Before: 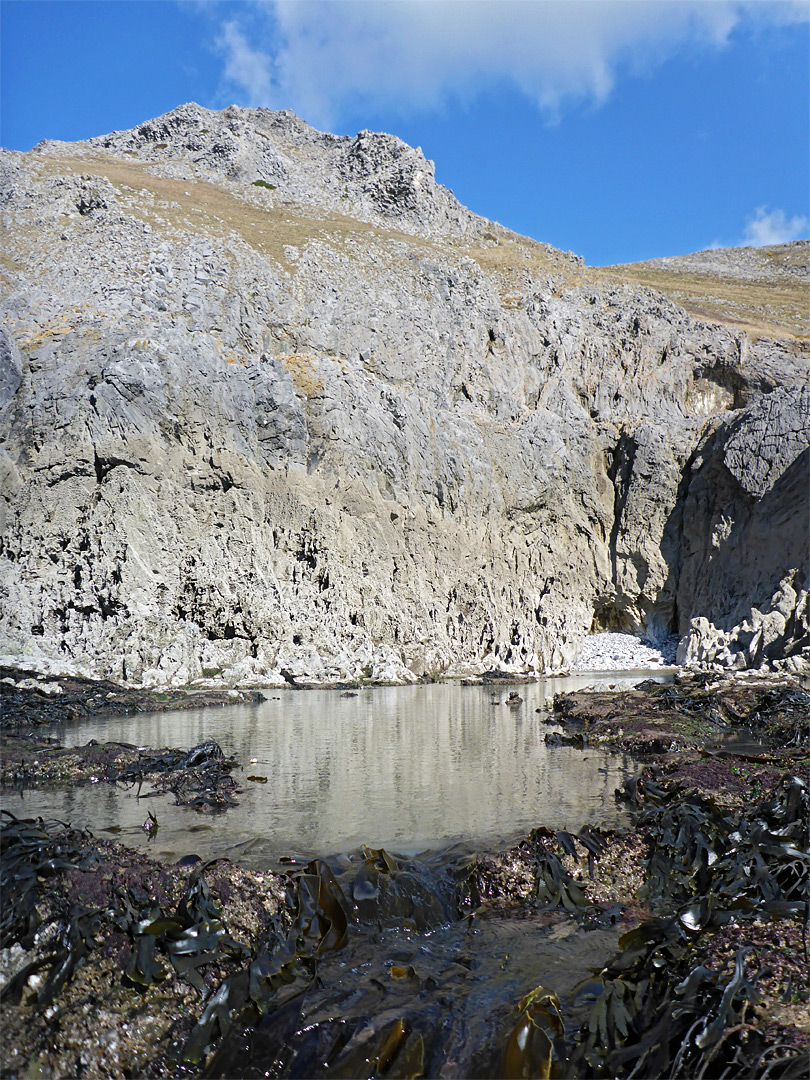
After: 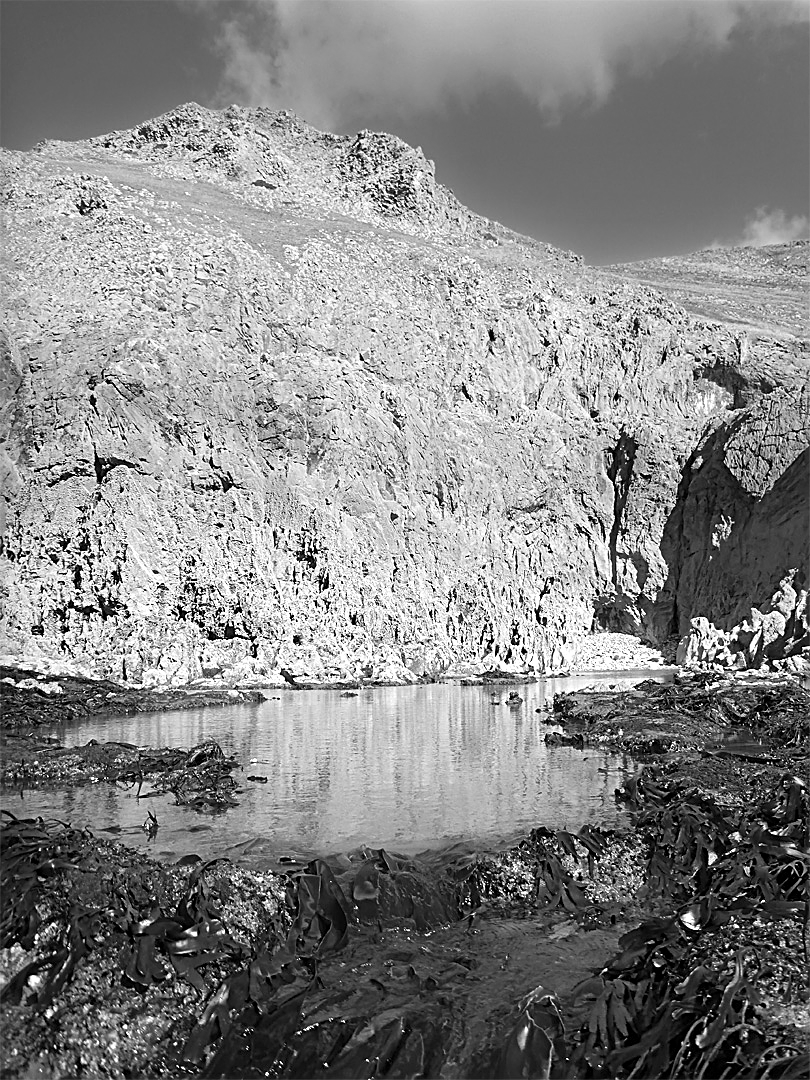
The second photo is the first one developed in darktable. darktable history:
exposure: exposure 0.559 EV, compensate highlight preservation false
sharpen: on, module defaults
monochrome: a 26.22, b 42.67, size 0.8
